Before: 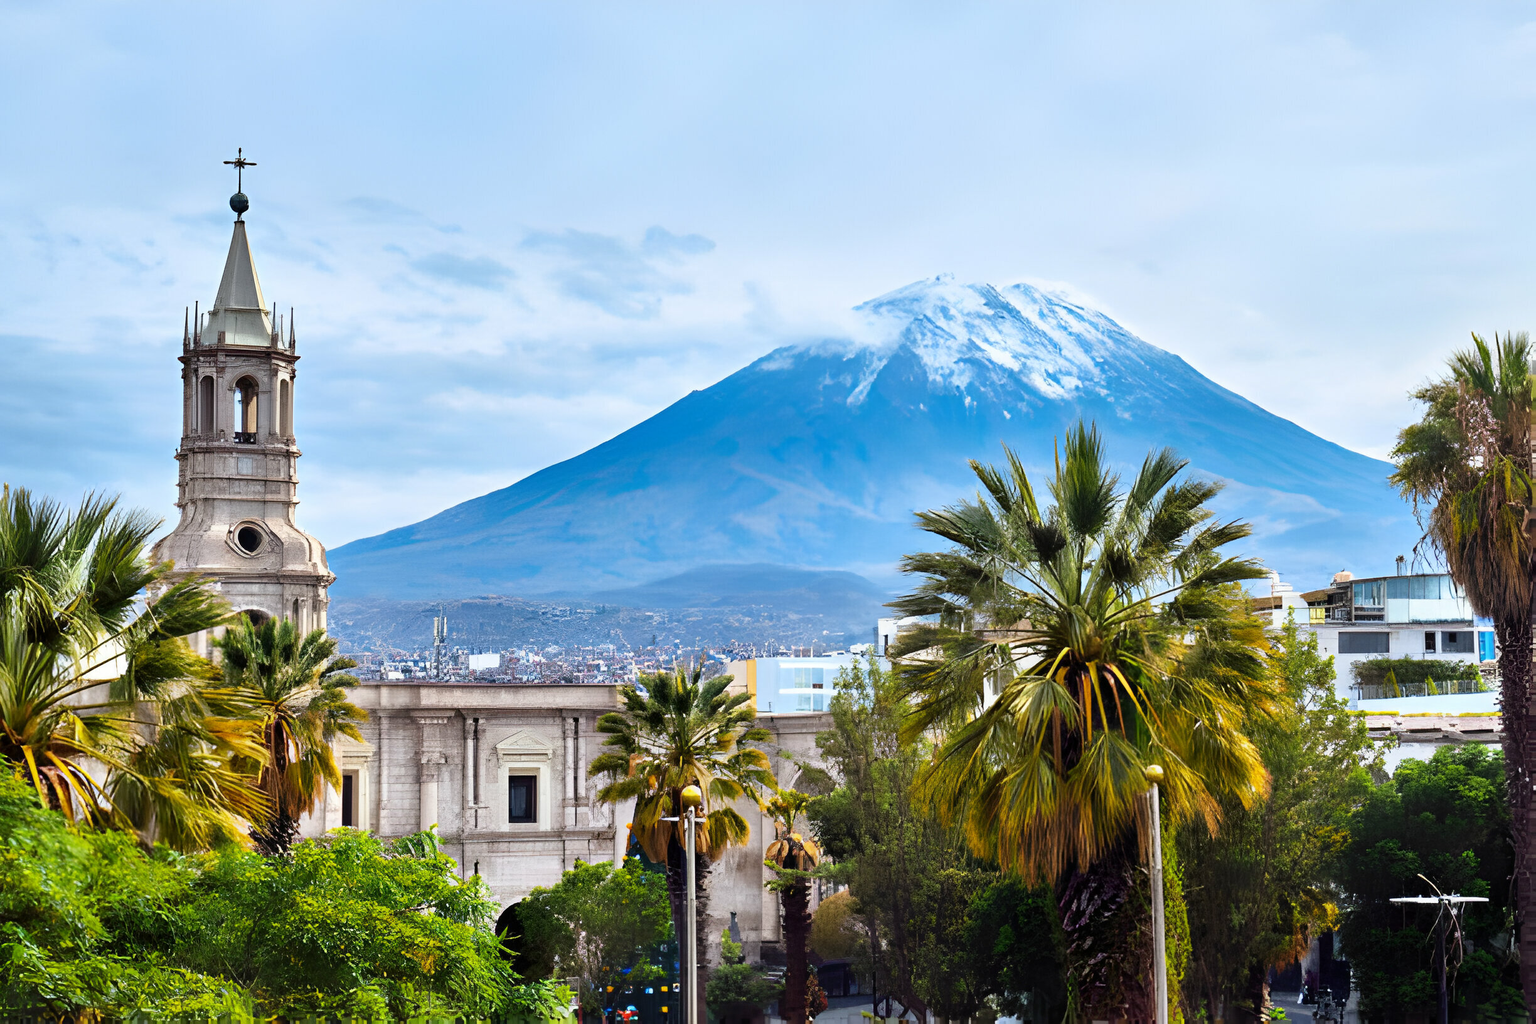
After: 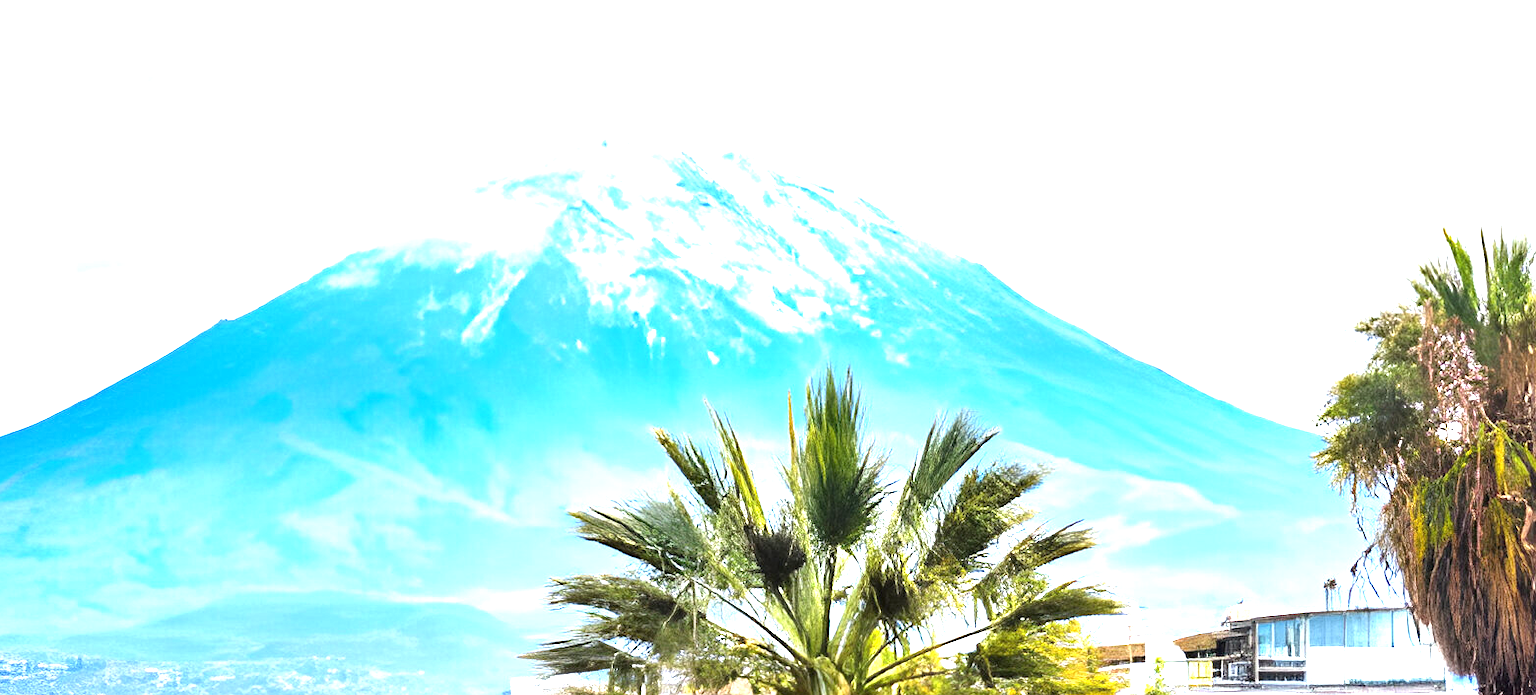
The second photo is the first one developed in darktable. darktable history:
crop: left 36.005%, top 18.293%, right 0.31%, bottom 38.444%
exposure: exposure 1.5 EV, compensate highlight preservation false
